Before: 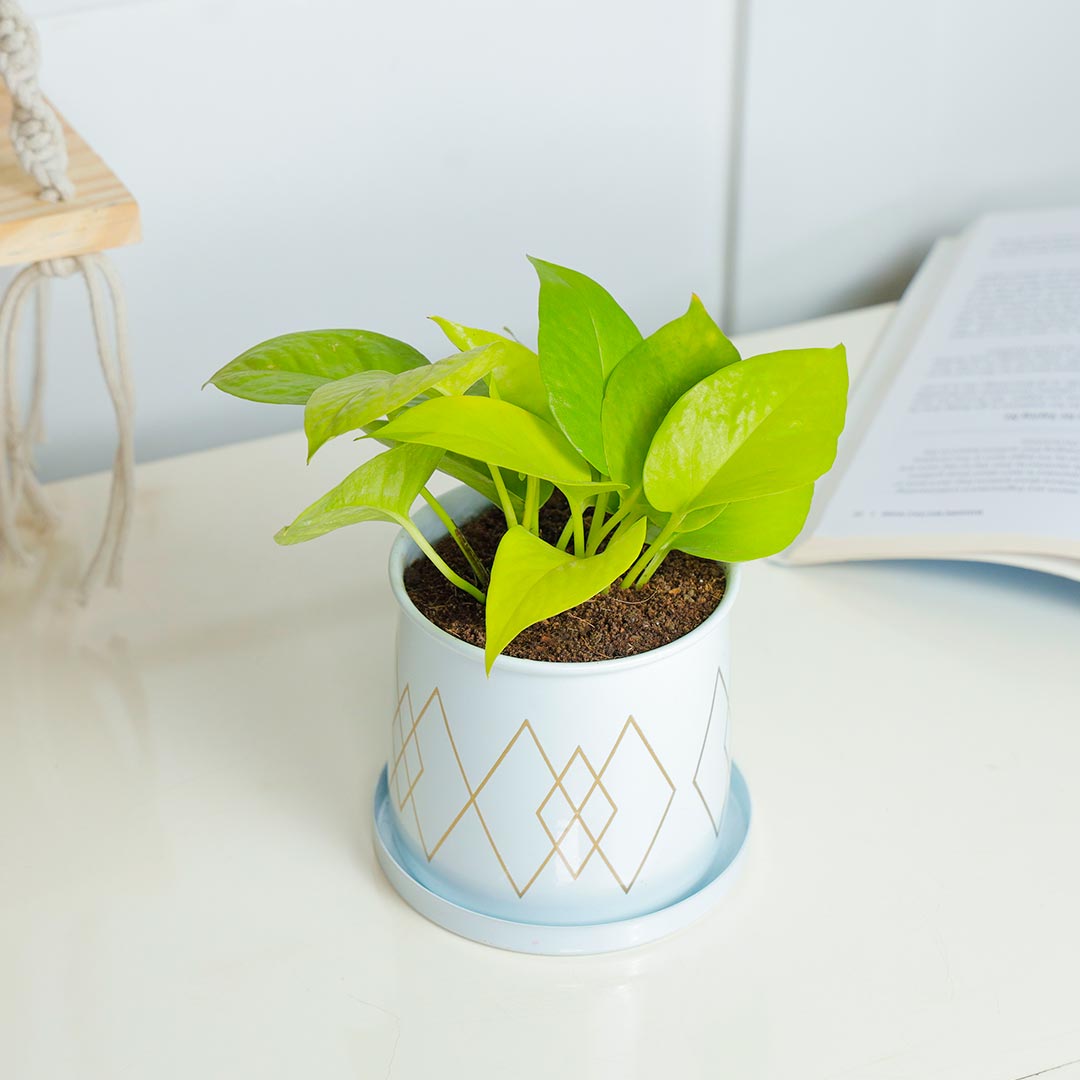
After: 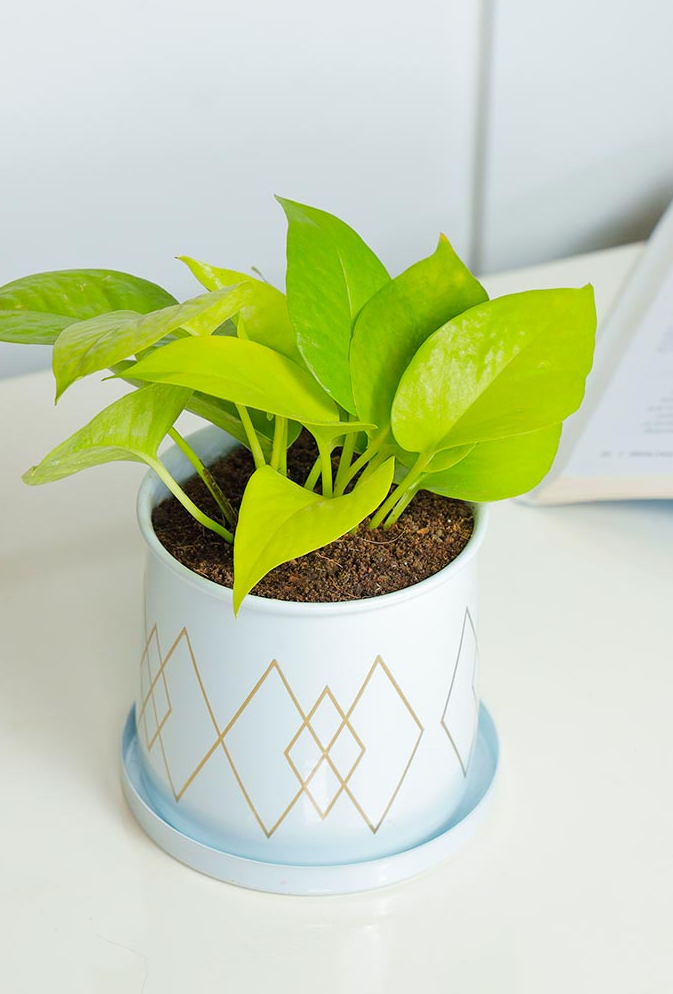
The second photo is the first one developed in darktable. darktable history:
crop and rotate: left 23.378%, top 5.64%, right 14.233%, bottom 2.277%
